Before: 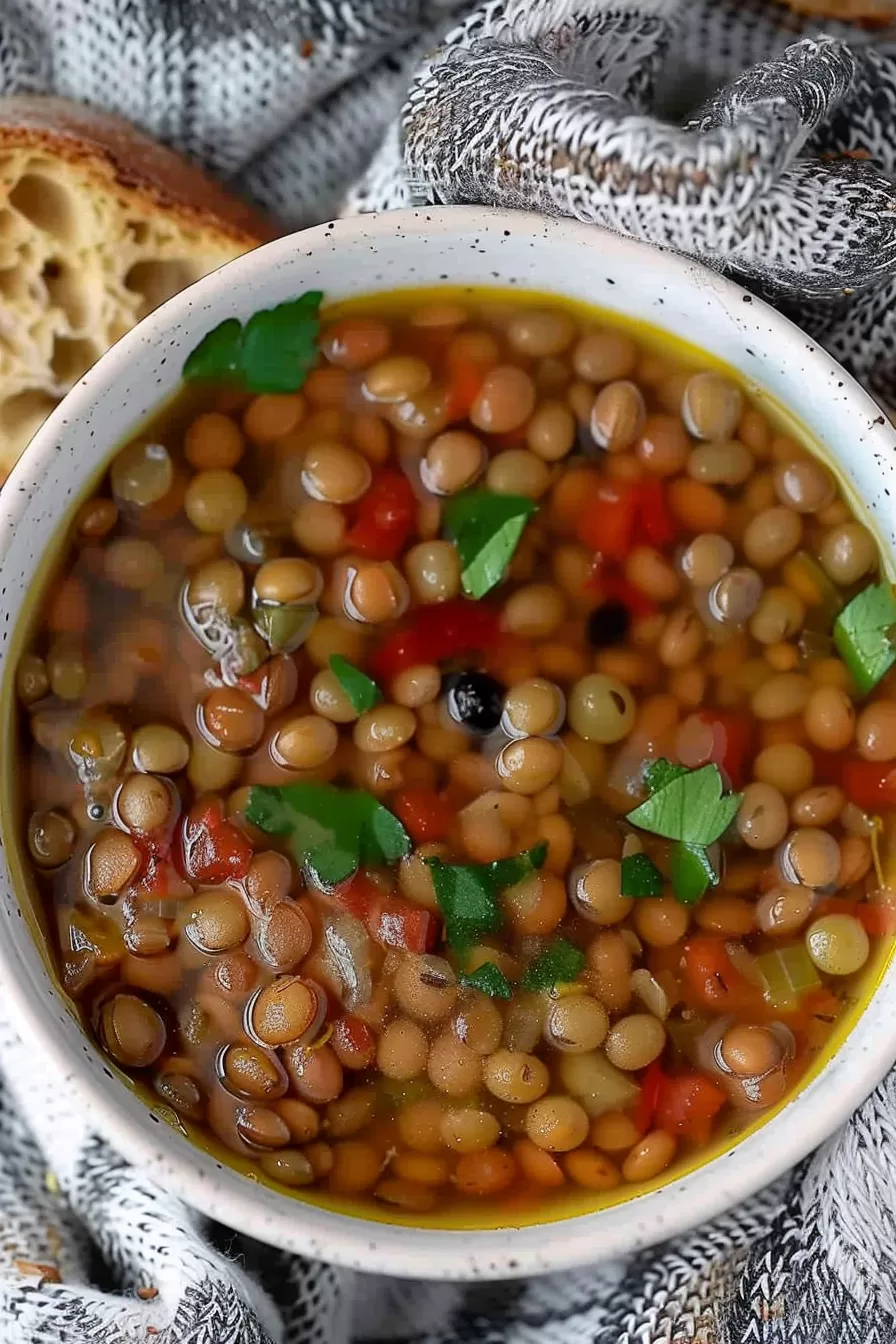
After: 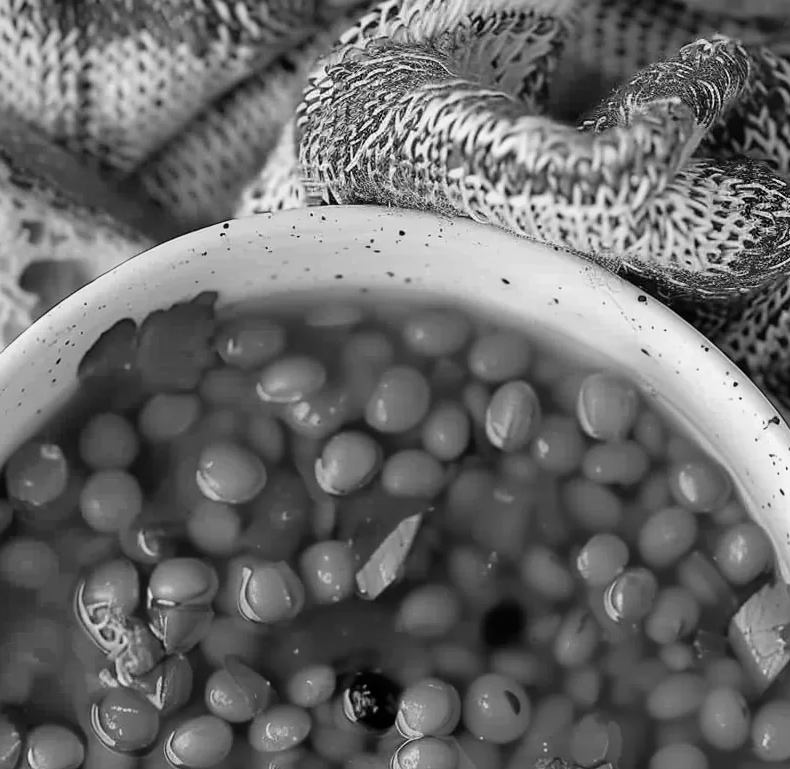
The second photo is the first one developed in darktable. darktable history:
crop and rotate: left 11.812%, bottom 42.776%
monochrome: a 32, b 64, size 2.3
